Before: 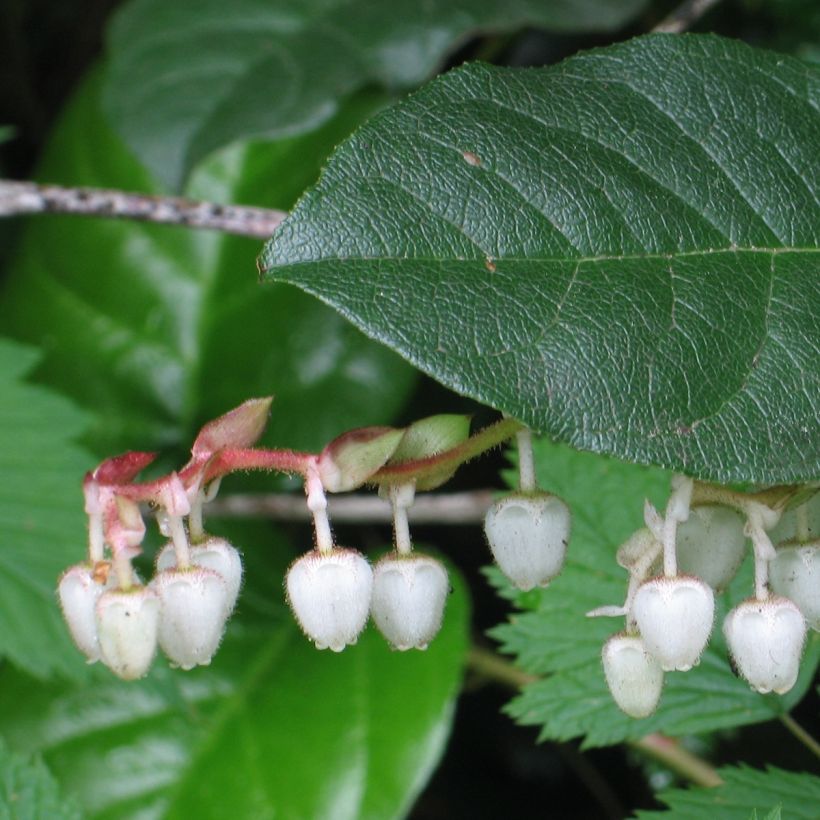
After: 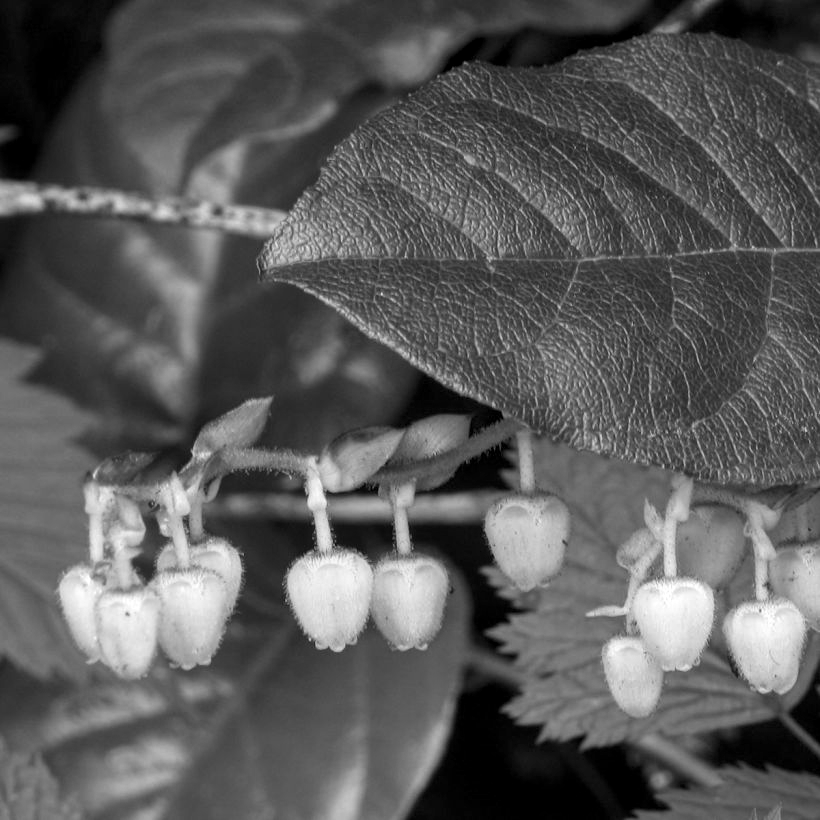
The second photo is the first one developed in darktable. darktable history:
local contrast: detail 130%
color zones: curves: ch0 [(0.068, 0.464) (0.25, 0.5) (0.48, 0.508) (0.75, 0.536) (0.886, 0.476) (0.967, 0.456)]; ch1 [(0.066, 0.456) (0.25, 0.5) (0.616, 0.508) (0.746, 0.56) (0.934, 0.444)]
color calibration: output gray [0.18, 0.41, 0.41, 0], gray › normalize channels true, illuminant same as pipeline (D50), adaptation XYZ, x 0.346, y 0.359, gamut compression 0
